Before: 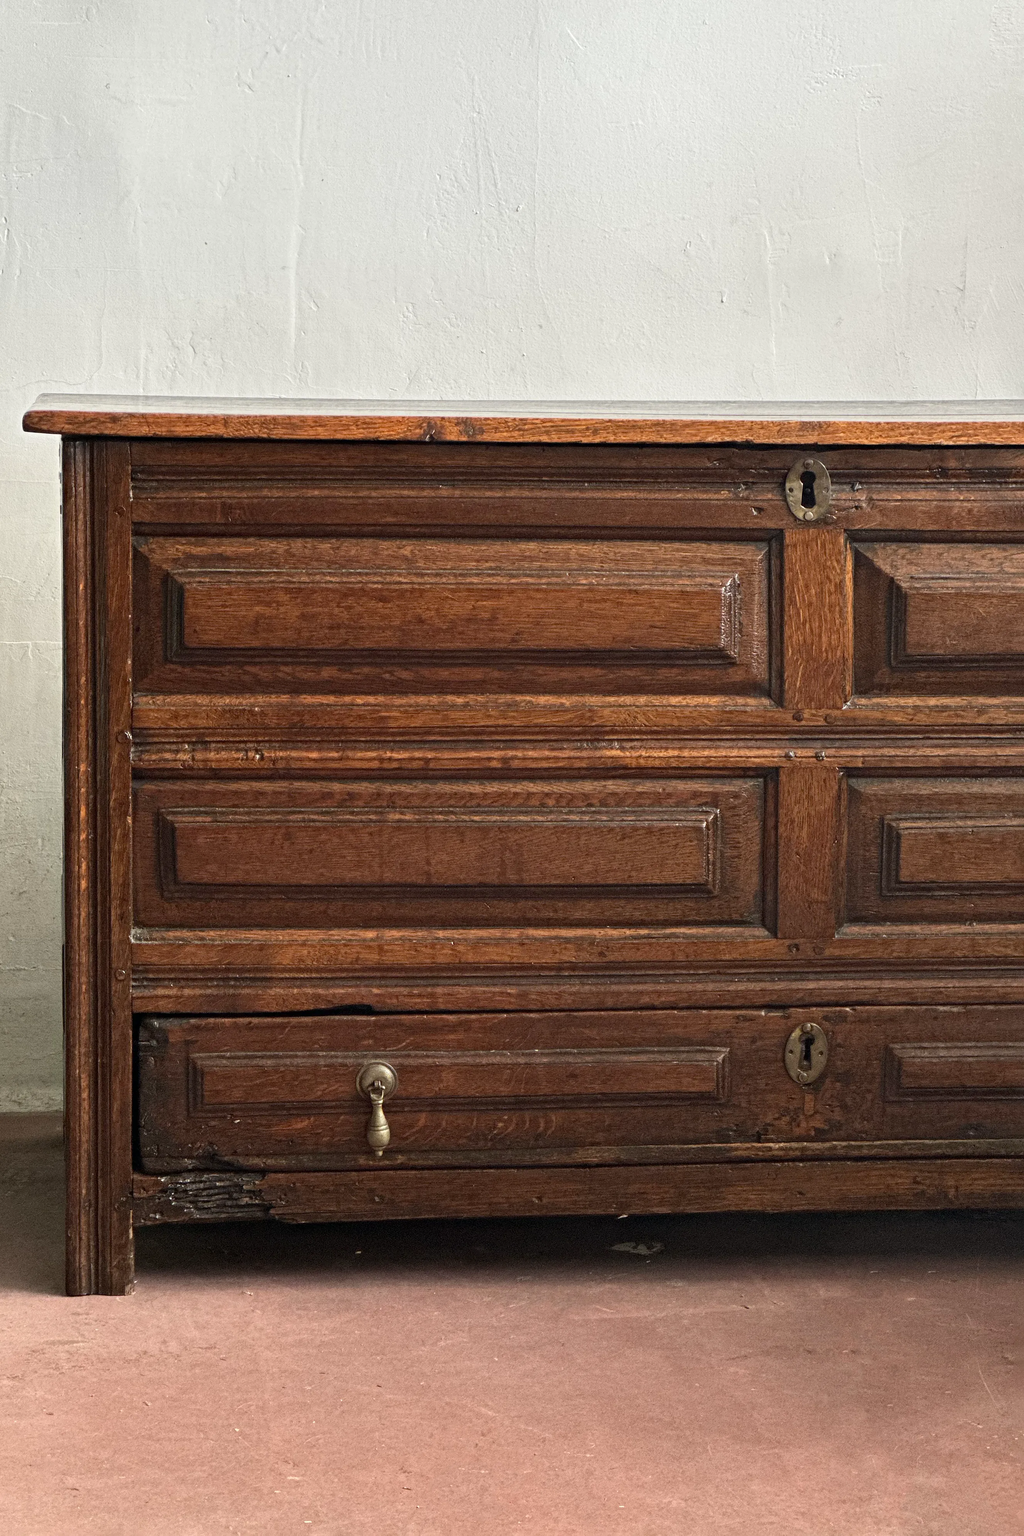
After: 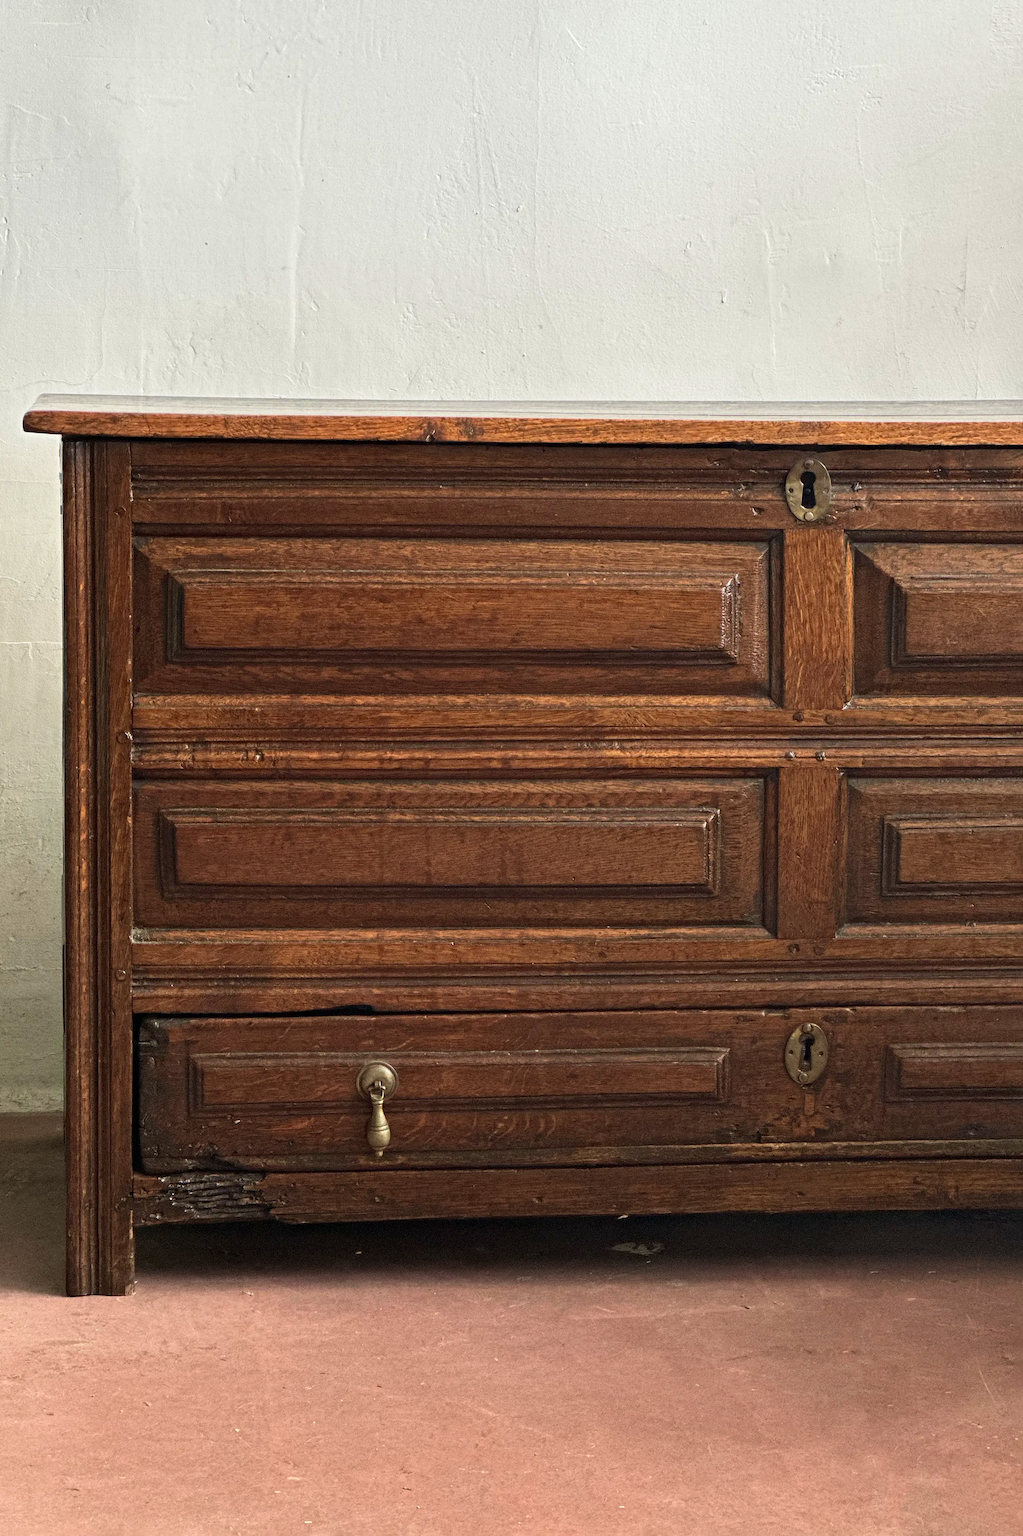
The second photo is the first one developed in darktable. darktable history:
color balance: on, module defaults
velvia: on, module defaults
